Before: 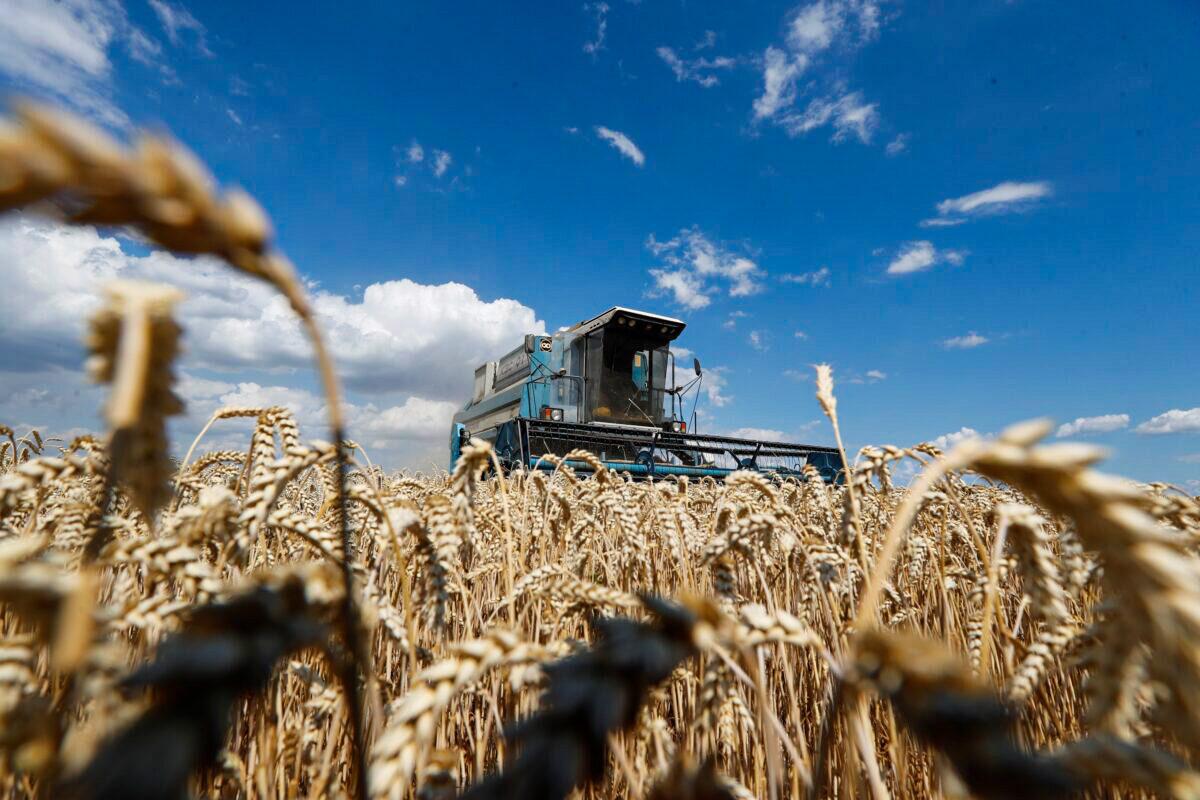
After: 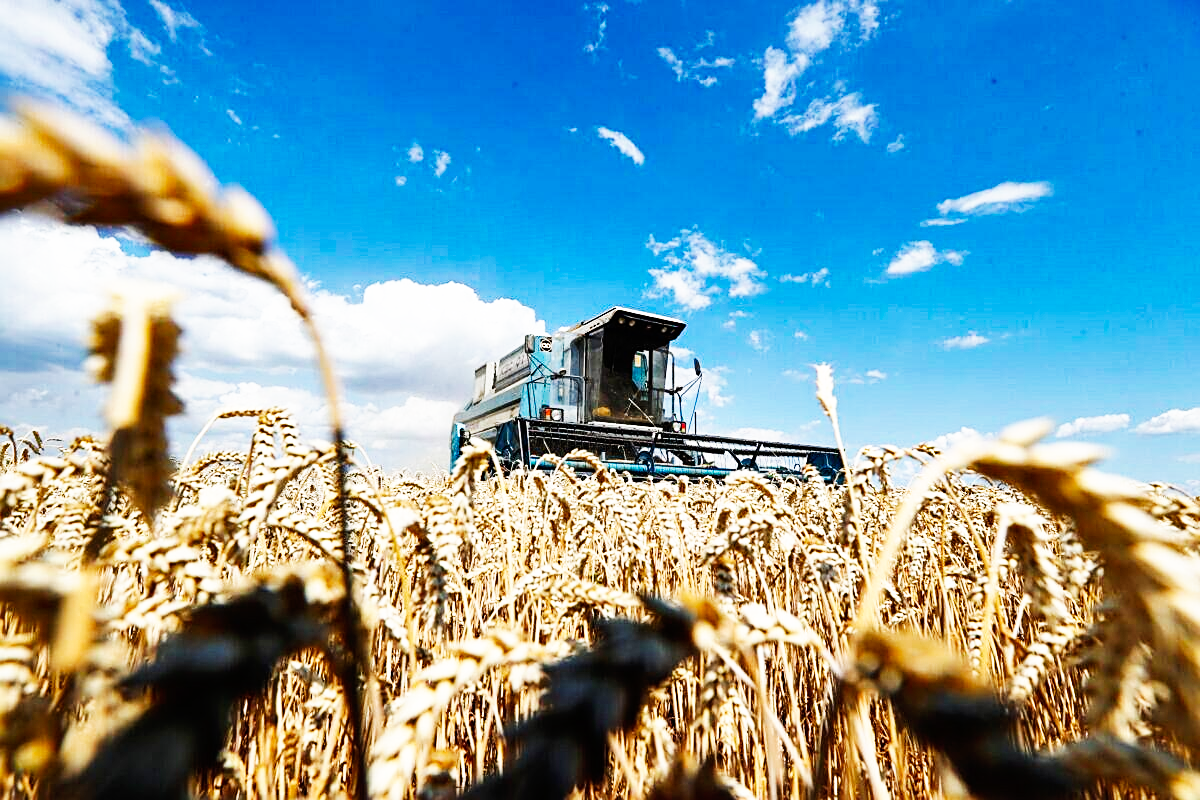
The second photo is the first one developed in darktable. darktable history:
shadows and highlights: shadows 37.27, highlights -28.18, soften with gaussian
base curve: curves: ch0 [(0, 0) (0.007, 0.004) (0.027, 0.03) (0.046, 0.07) (0.207, 0.54) (0.442, 0.872) (0.673, 0.972) (1, 1)], preserve colors none
sharpen: on, module defaults
